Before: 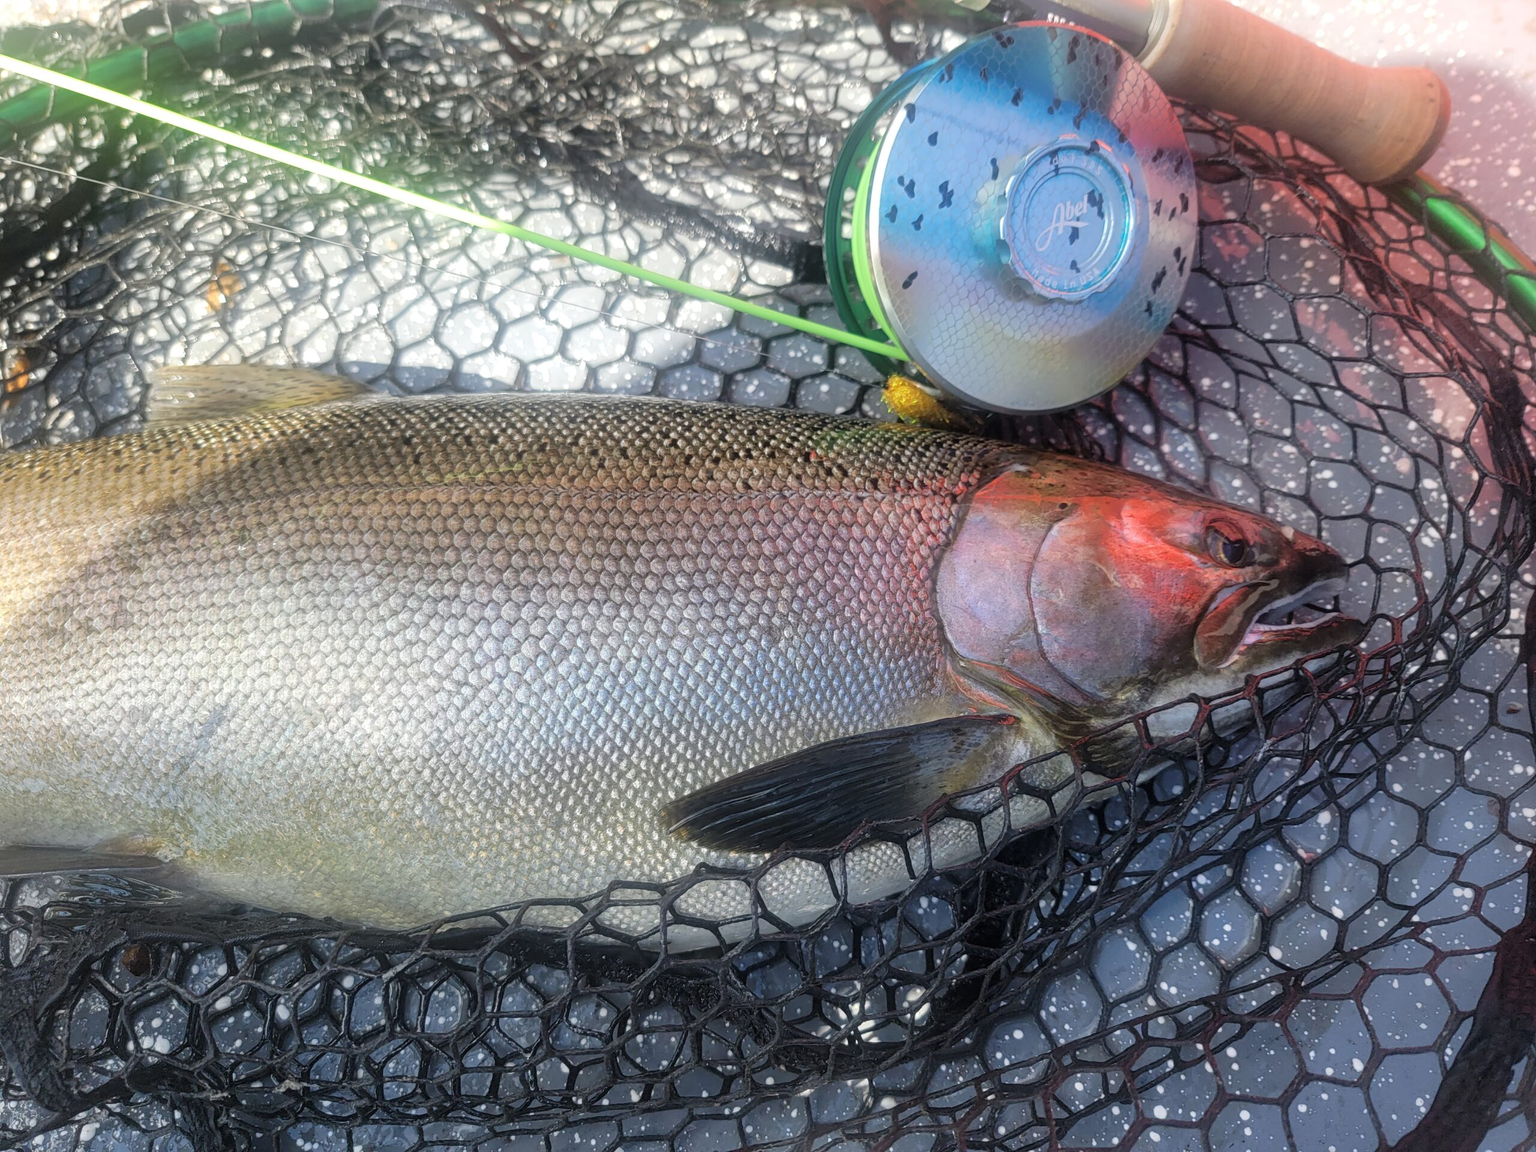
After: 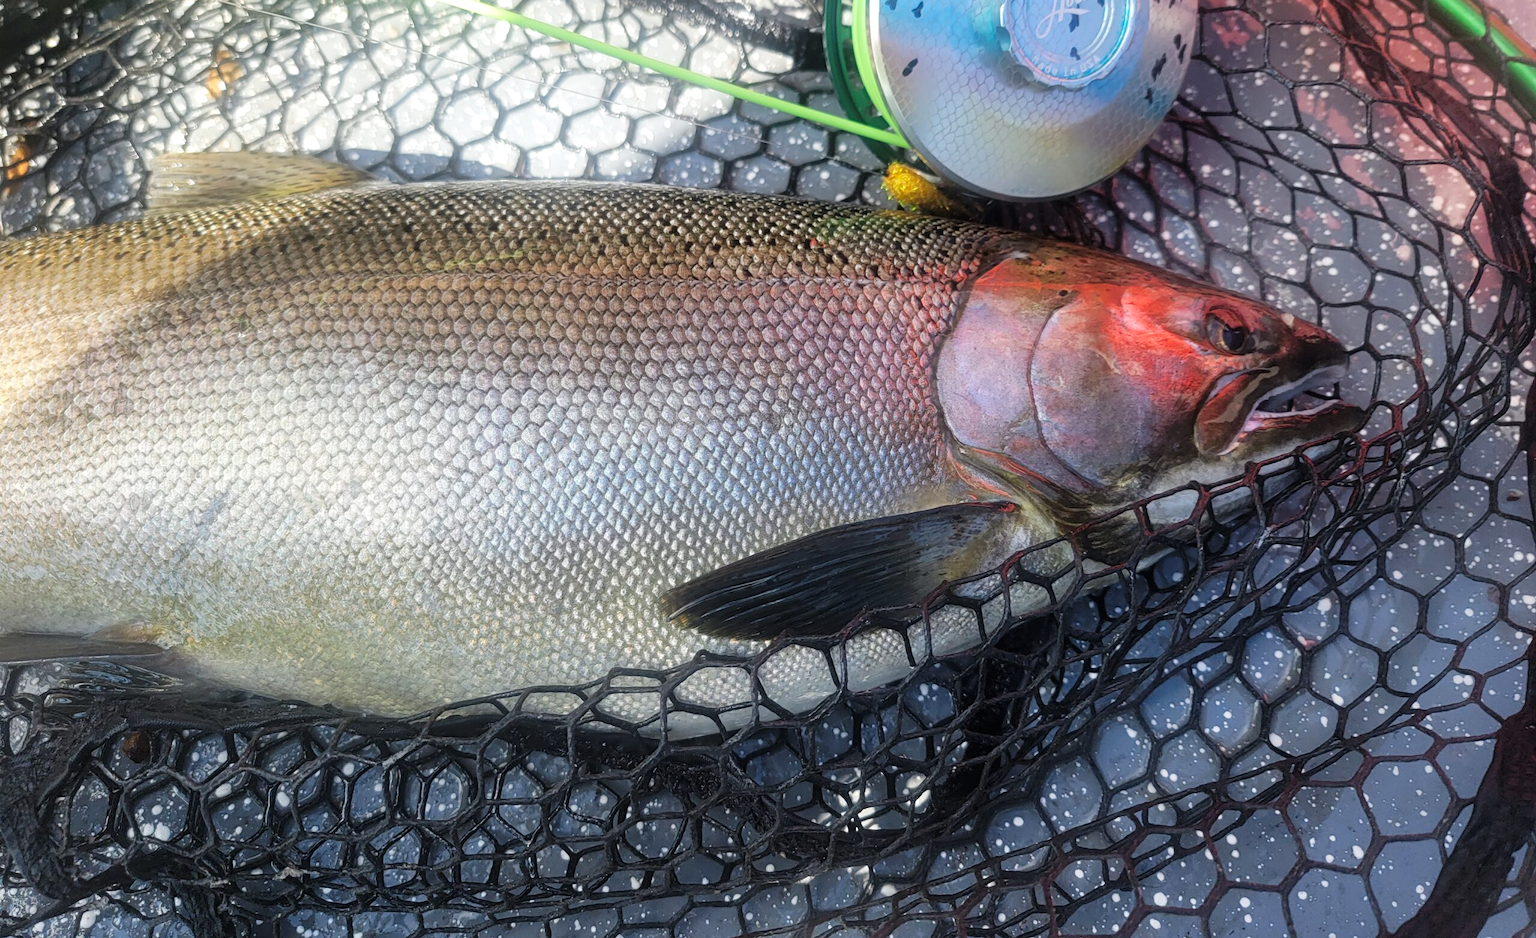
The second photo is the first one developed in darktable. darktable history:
tone curve: curves: ch0 [(0, 0) (0.08, 0.06) (0.17, 0.14) (0.5, 0.5) (0.83, 0.86) (0.92, 0.94) (1, 1)], preserve colors none
crop and rotate: top 18.507%
sharpen: radius 5.325, amount 0.312, threshold 26.433
